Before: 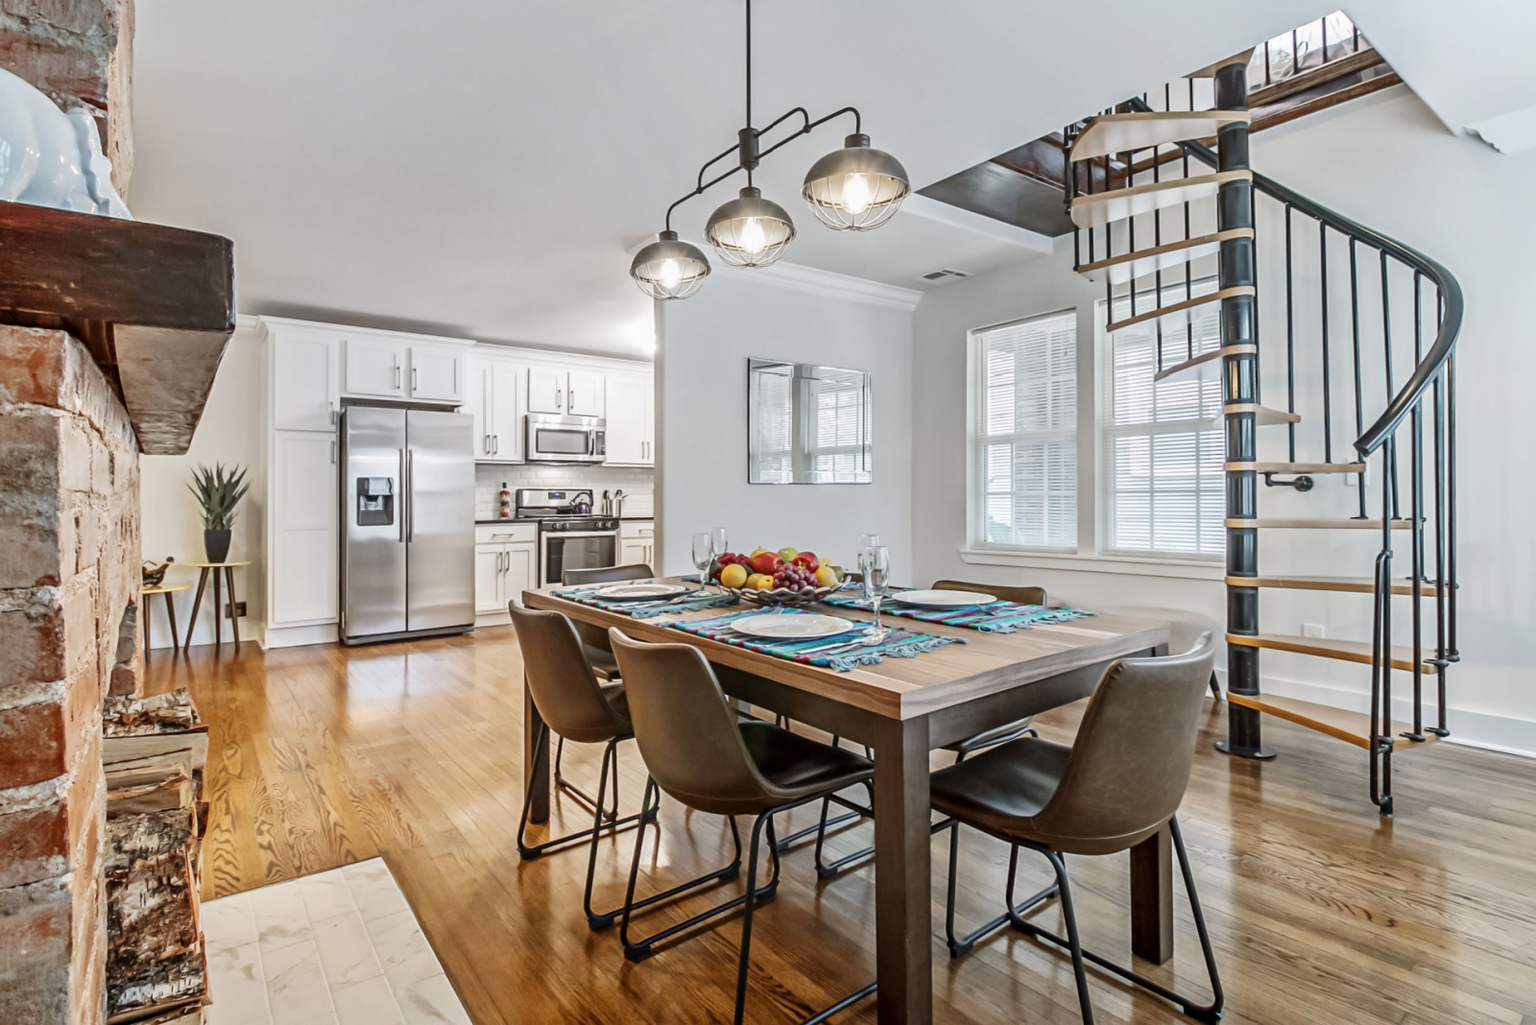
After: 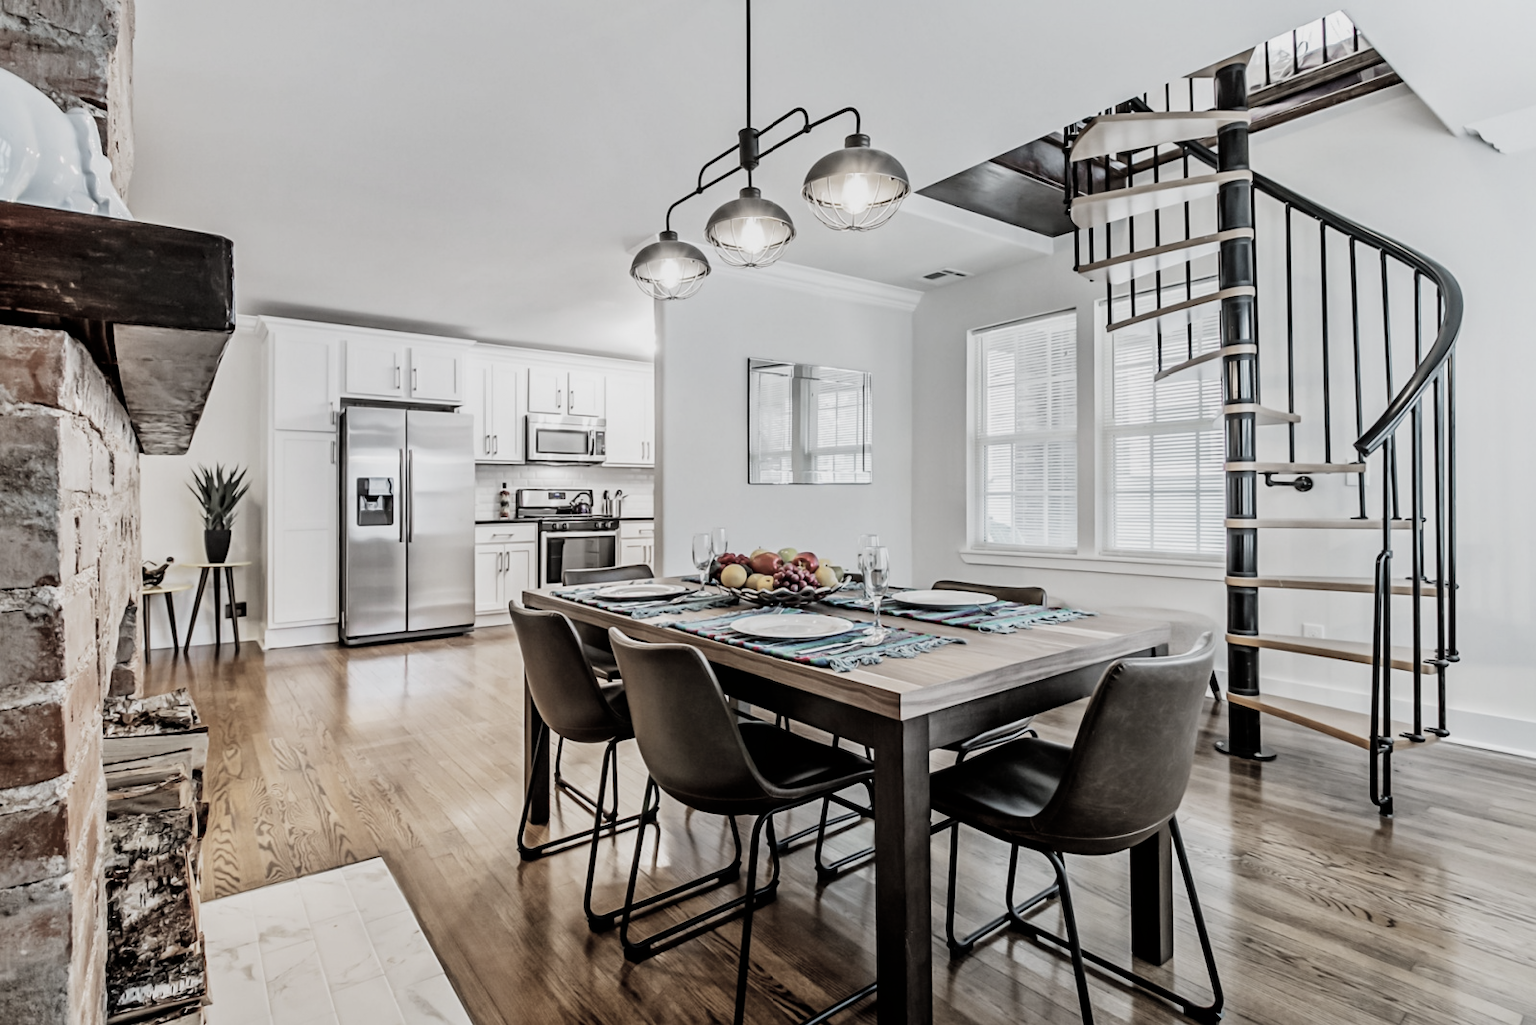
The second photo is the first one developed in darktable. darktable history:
filmic rgb: black relative exposure -5.15 EV, white relative exposure 3.52 EV, hardness 3.19, contrast 1.297, highlights saturation mix -49.45%, iterations of high-quality reconstruction 0
color zones: curves: ch0 [(0, 0.6) (0.129, 0.508) (0.193, 0.483) (0.429, 0.5) (0.571, 0.5) (0.714, 0.5) (0.857, 0.5) (1, 0.6)]; ch1 [(0, 0.481) (0.112, 0.245) (0.213, 0.223) (0.429, 0.233) (0.571, 0.231) (0.683, 0.242) (0.857, 0.296) (1, 0.481)]
